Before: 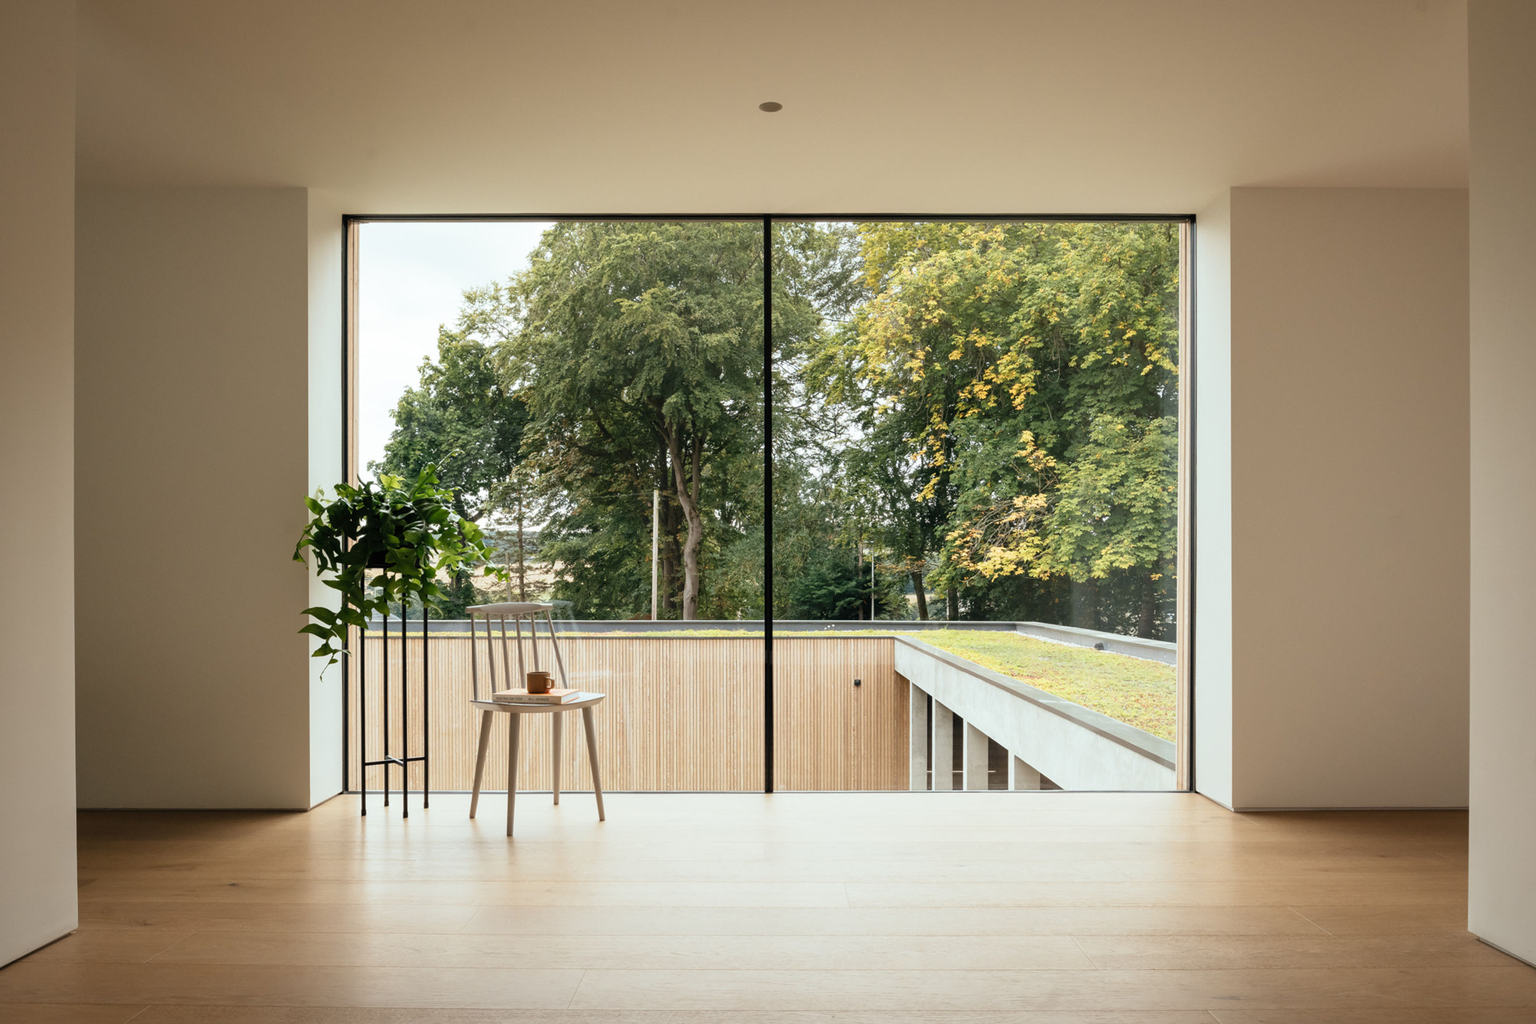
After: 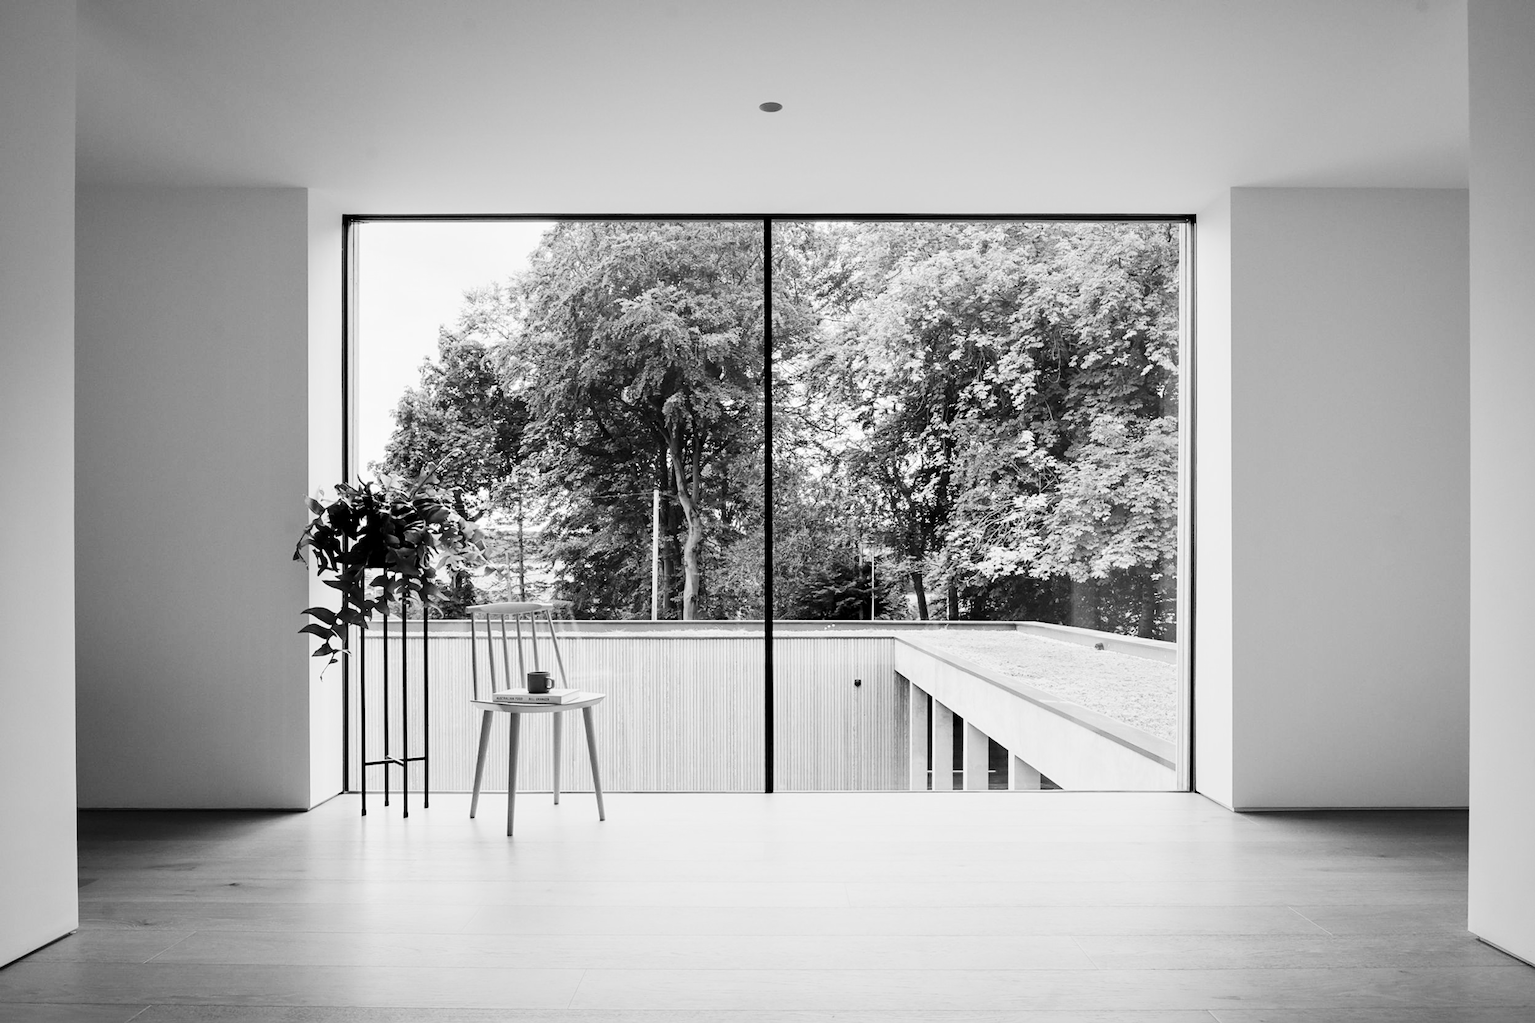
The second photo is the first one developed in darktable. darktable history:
contrast equalizer: octaves 7, y [[0.6 ×6], [0.55 ×6], [0 ×6], [0 ×6], [0 ×6]], mix 0.3
denoise (profiled): strength 1.2, preserve shadows 0, a [-1, 0, 0], y [[0.5 ×7] ×4, [0 ×7], [0.5 ×7]], compensate highlight preservation false
monochrome: on, module defaults
rgb curve: curves: ch0 [(0, 0) (0.21, 0.15) (0.24, 0.21) (0.5, 0.75) (0.75, 0.96) (0.89, 0.99) (1, 1)]; ch1 [(0, 0.02) (0.21, 0.13) (0.25, 0.2) (0.5, 0.67) (0.75, 0.9) (0.89, 0.97) (1, 1)]; ch2 [(0, 0.02) (0.21, 0.13) (0.25, 0.2) (0.5, 0.67) (0.75, 0.9) (0.89, 0.97) (1, 1)], compensate middle gray true | blend: blend mode normal, opacity 50%; mask: uniform (no mask)
sharpen: amount 0.2
color balance rgb: contrast -10%
